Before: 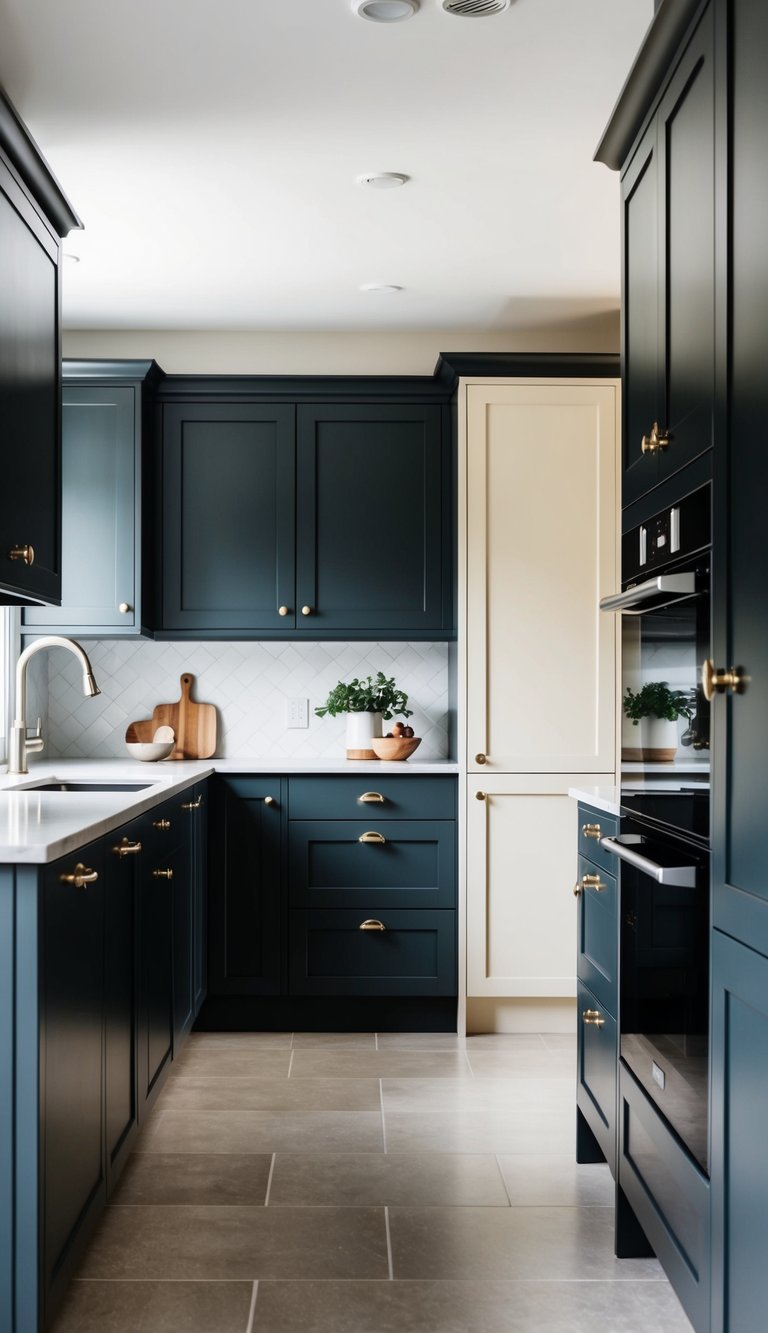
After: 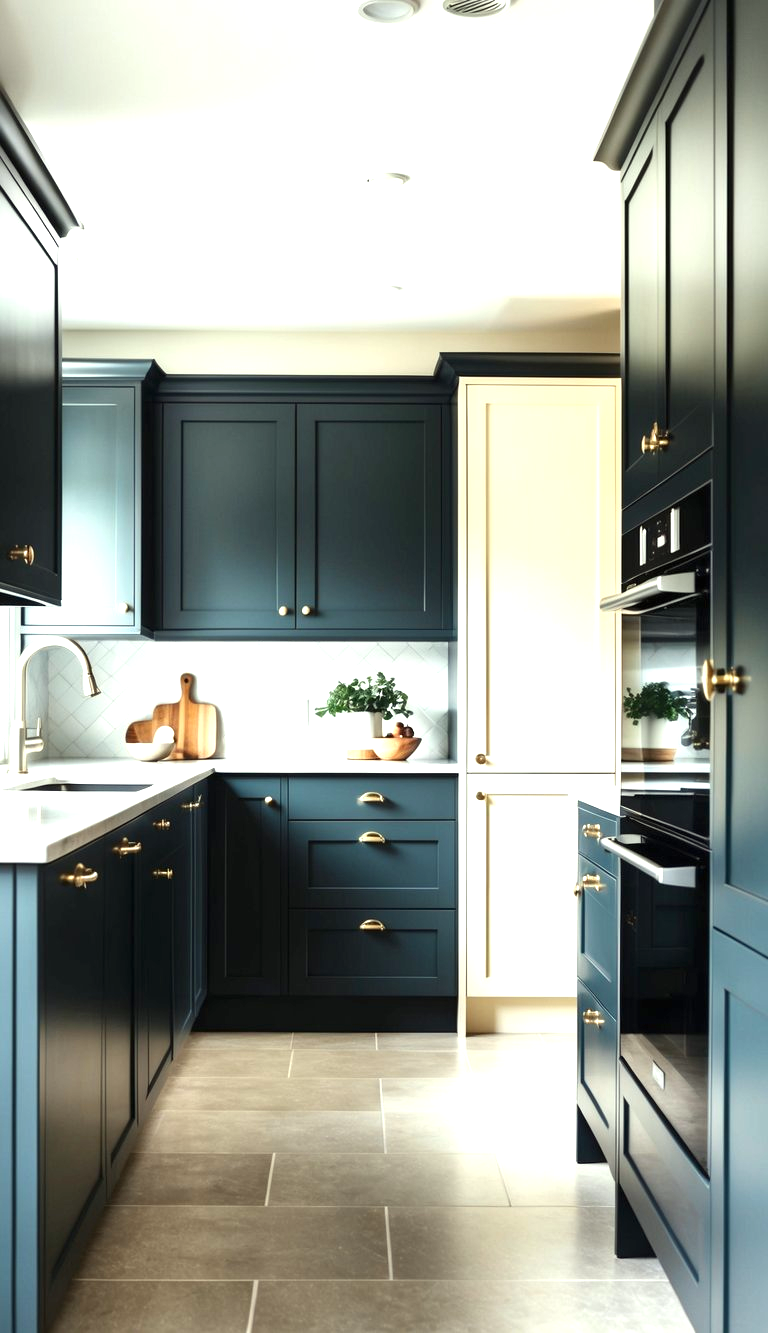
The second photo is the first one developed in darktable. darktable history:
color correction: highlights a* -4.4, highlights b* 6.5
exposure: black level correction 0, exposure 1.099 EV, compensate highlight preservation false
